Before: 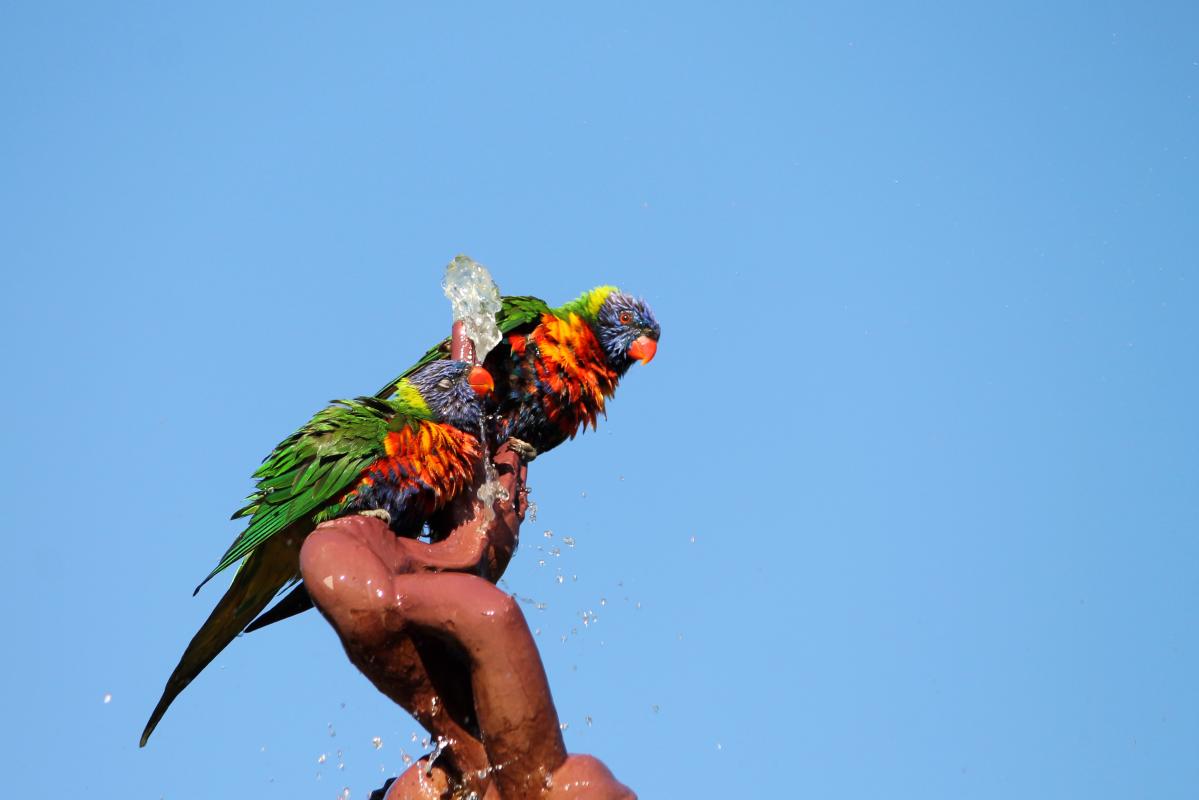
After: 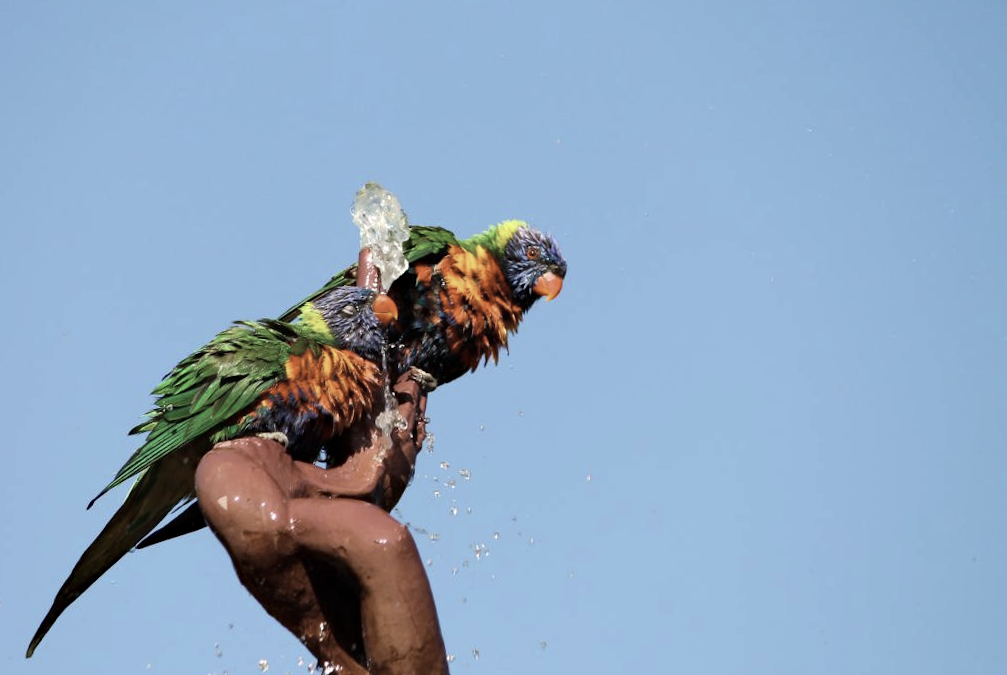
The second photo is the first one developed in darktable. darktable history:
haze removal: adaptive false
crop and rotate: angle -2.86°, left 5.094%, top 5.207%, right 4.713%, bottom 4.1%
color zones: curves: ch1 [(0.113, 0.438) (0.75, 0.5)]; ch2 [(0.12, 0.526) (0.75, 0.5)]
contrast brightness saturation: contrast 0.099, saturation -0.355
